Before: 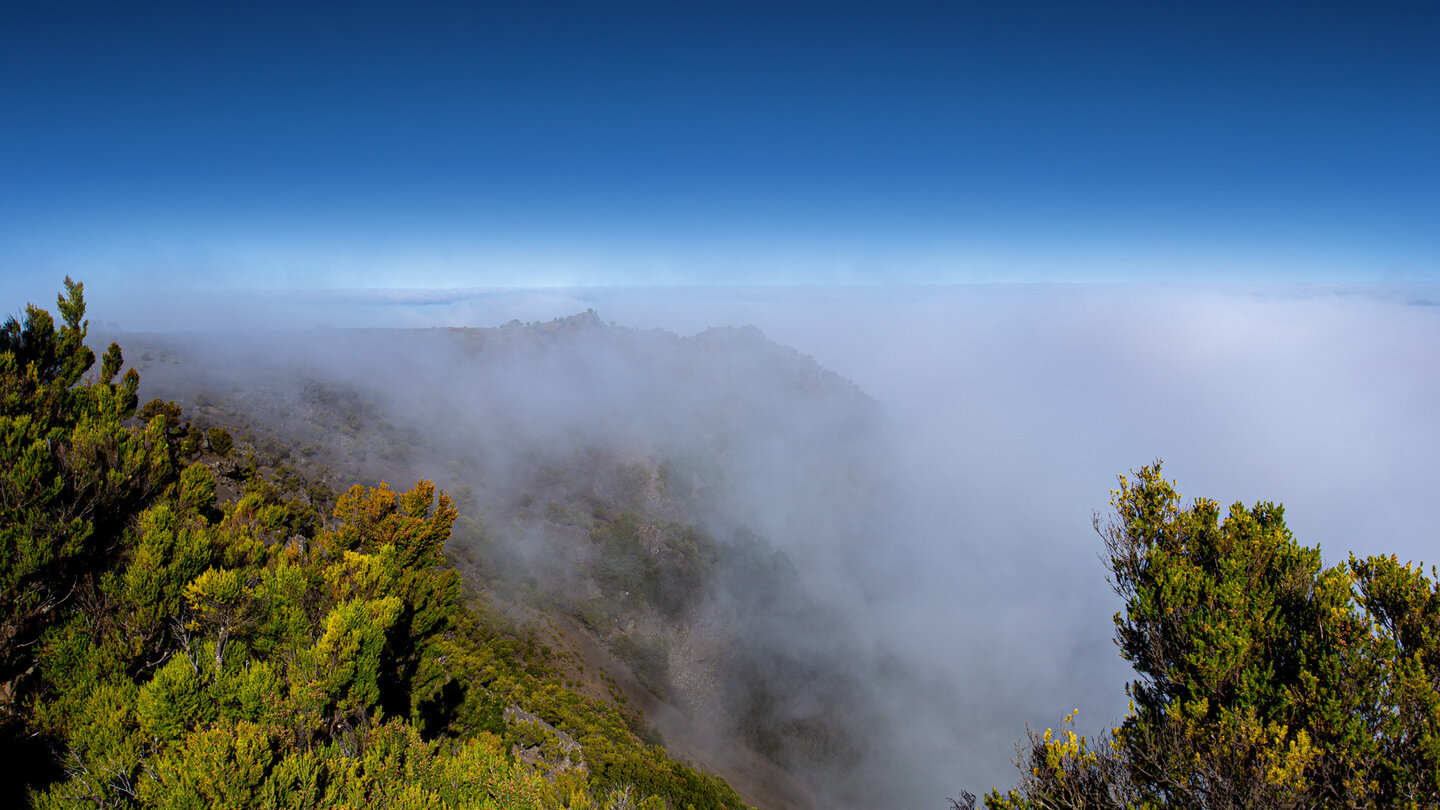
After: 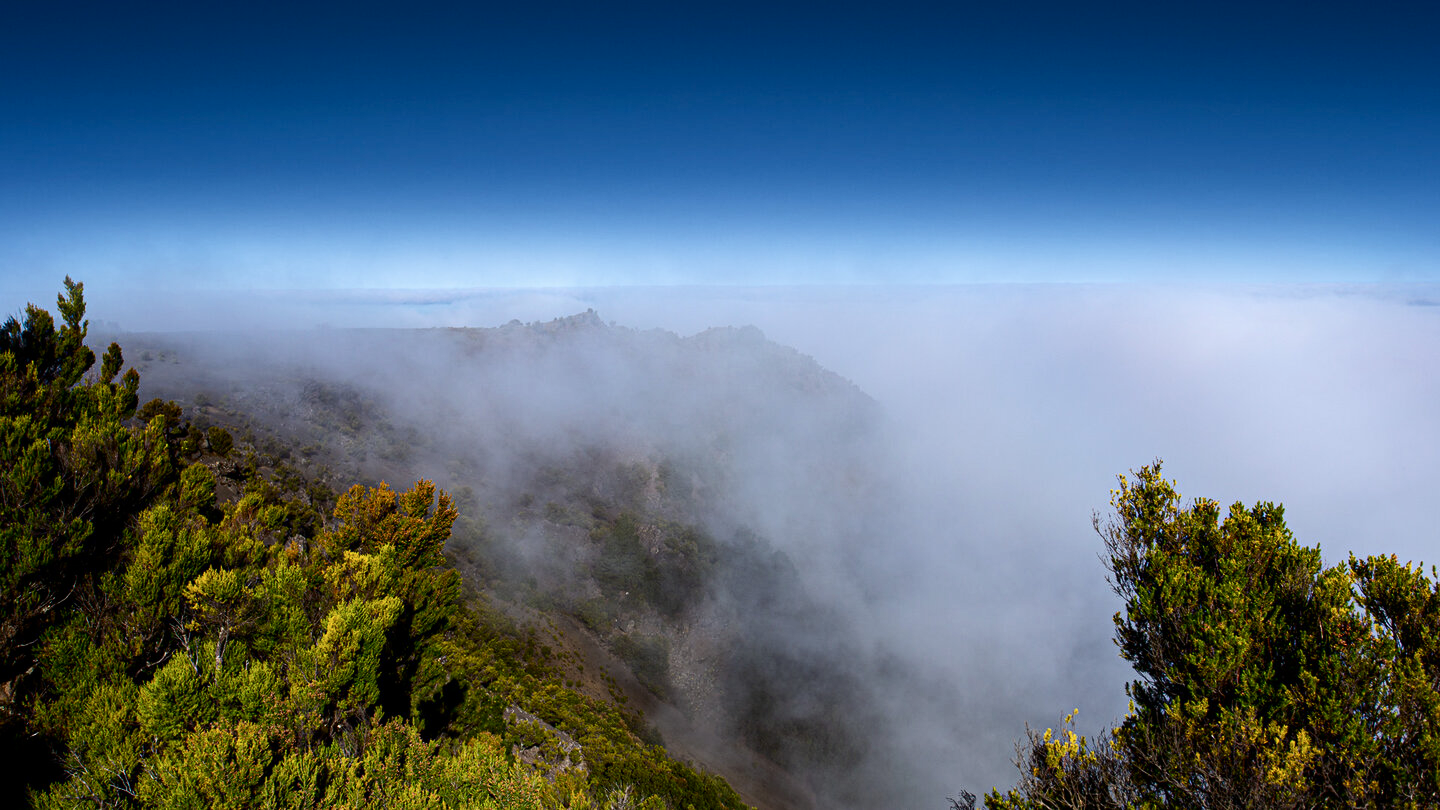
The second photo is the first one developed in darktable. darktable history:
contrast brightness saturation: contrast 0.222
exposure: exposure -0.112 EV, compensate highlight preservation false
